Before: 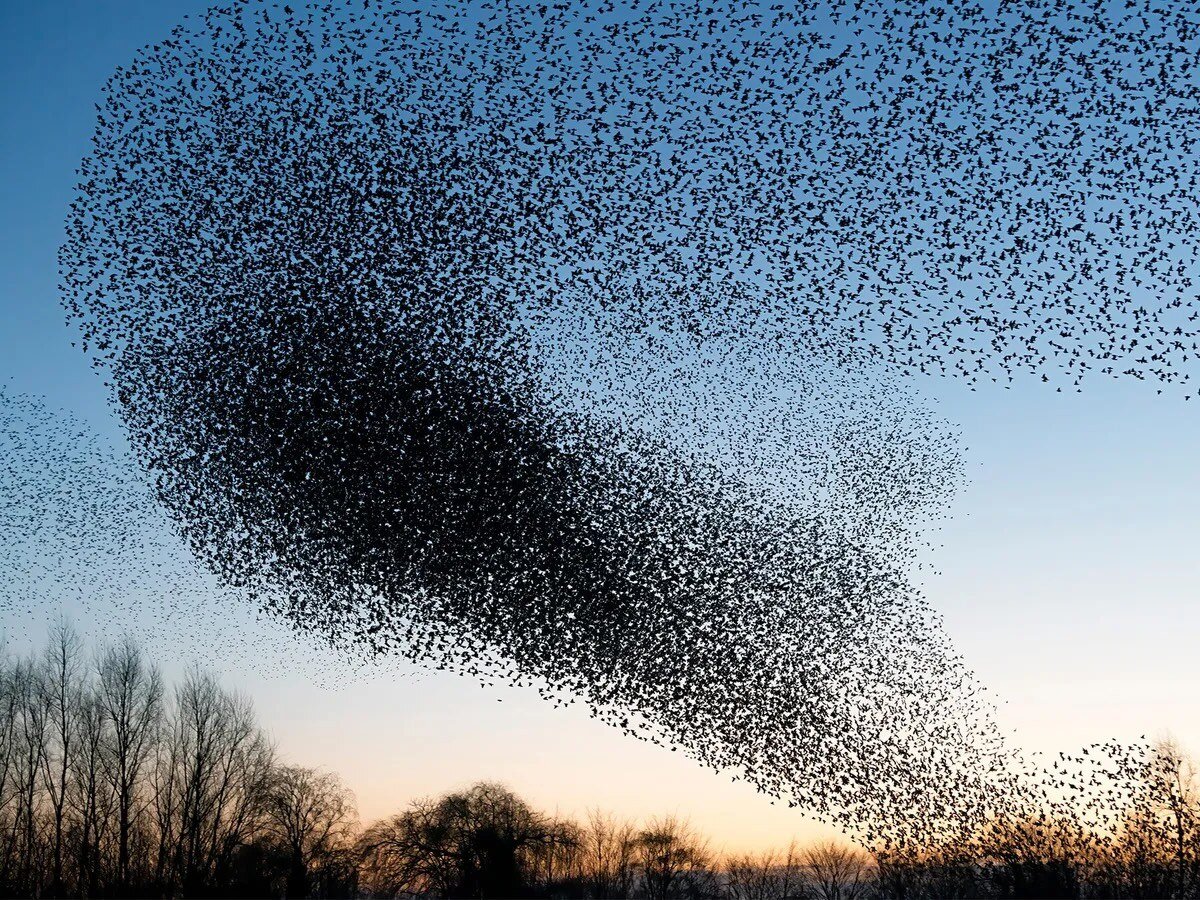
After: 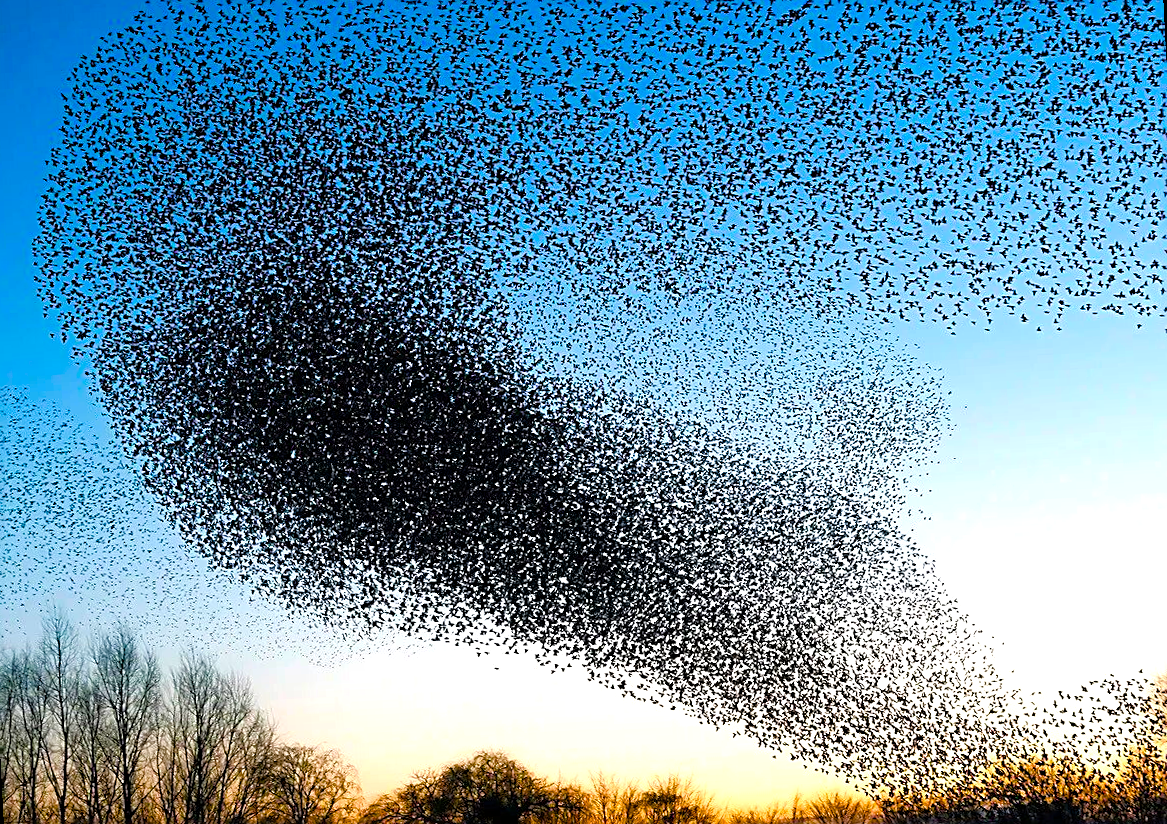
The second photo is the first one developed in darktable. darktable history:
rotate and perspective: rotation -3°, crop left 0.031, crop right 0.968, crop top 0.07, crop bottom 0.93
crop: top 0.05%, bottom 0.098%
color balance rgb: linear chroma grading › shadows 10%, linear chroma grading › highlights 10%, linear chroma grading › global chroma 15%, linear chroma grading › mid-tones 15%, perceptual saturation grading › global saturation 40%, perceptual saturation grading › highlights -25%, perceptual saturation grading › mid-tones 35%, perceptual saturation grading › shadows 35%, perceptual brilliance grading › global brilliance 11.29%, global vibrance 11.29%
sharpen: on, module defaults
